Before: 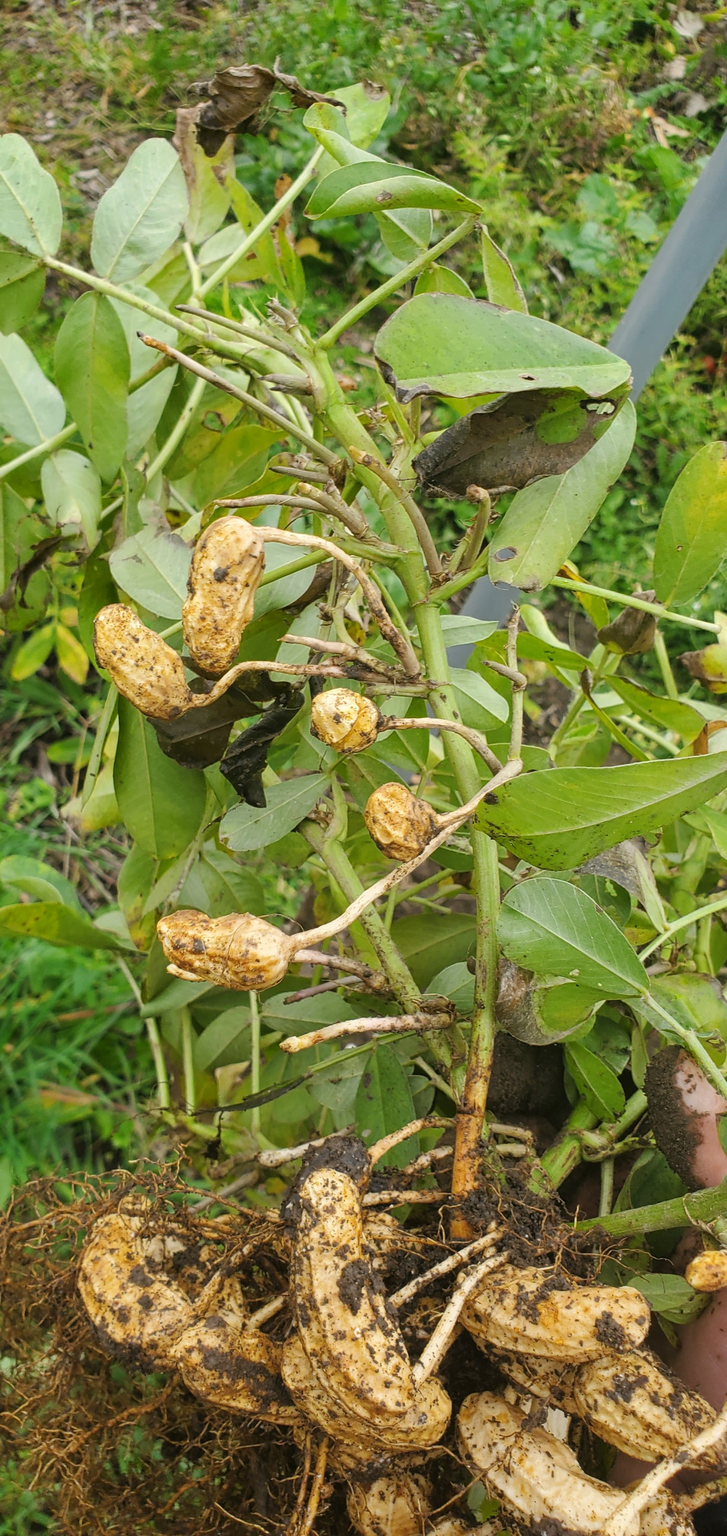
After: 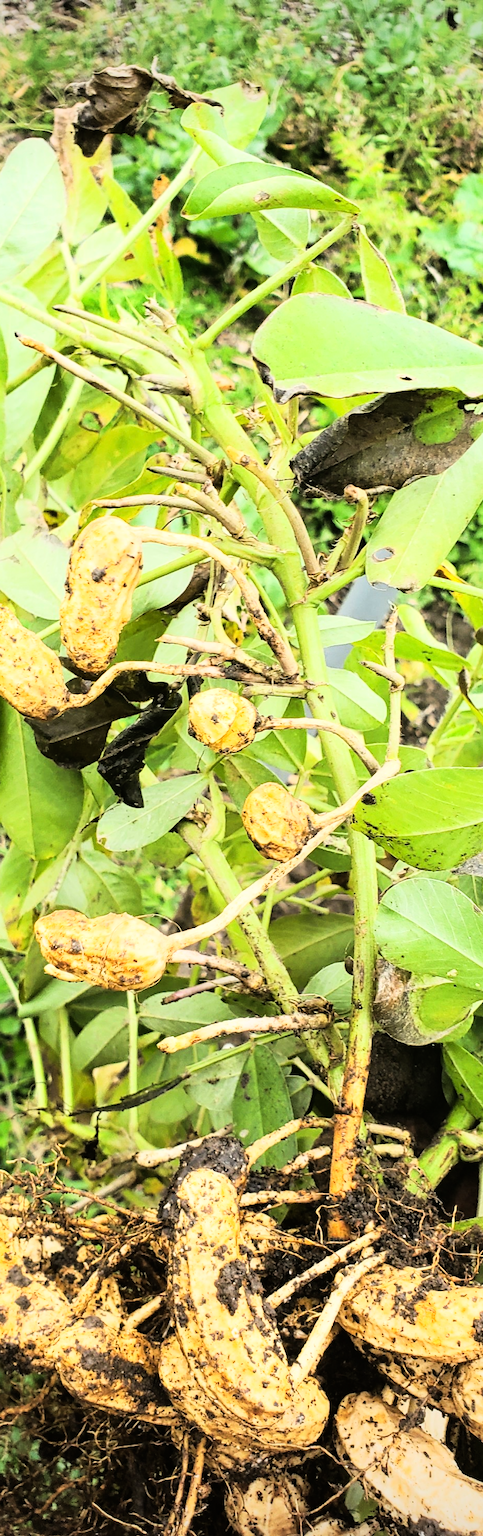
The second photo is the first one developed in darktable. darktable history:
crop: left 16.899%, right 16.556%
rgb curve: curves: ch0 [(0, 0) (0.21, 0.15) (0.24, 0.21) (0.5, 0.75) (0.75, 0.96) (0.89, 0.99) (1, 1)]; ch1 [(0, 0.02) (0.21, 0.13) (0.25, 0.2) (0.5, 0.67) (0.75, 0.9) (0.89, 0.97) (1, 1)]; ch2 [(0, 0.02) (0.21, 0.13) (0.25, 0.2) (0.5, 0.67) (0.75, 0.9) (0.89, 0.97) (1, 1)], compensate middle gray true
vignetting: unbound false
